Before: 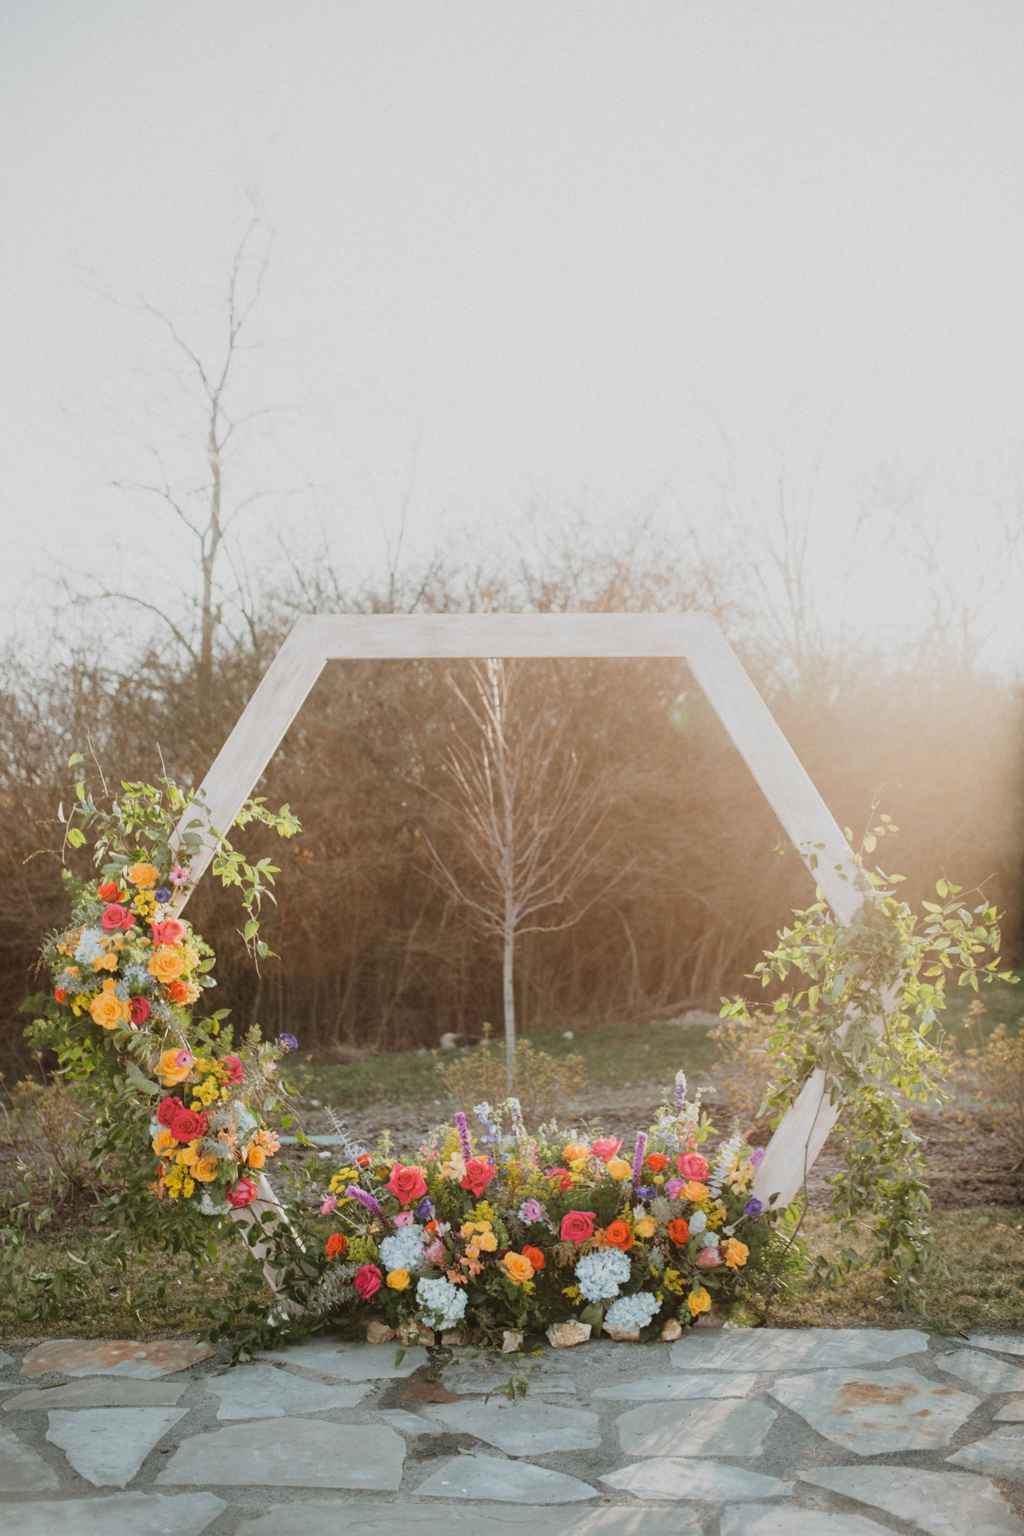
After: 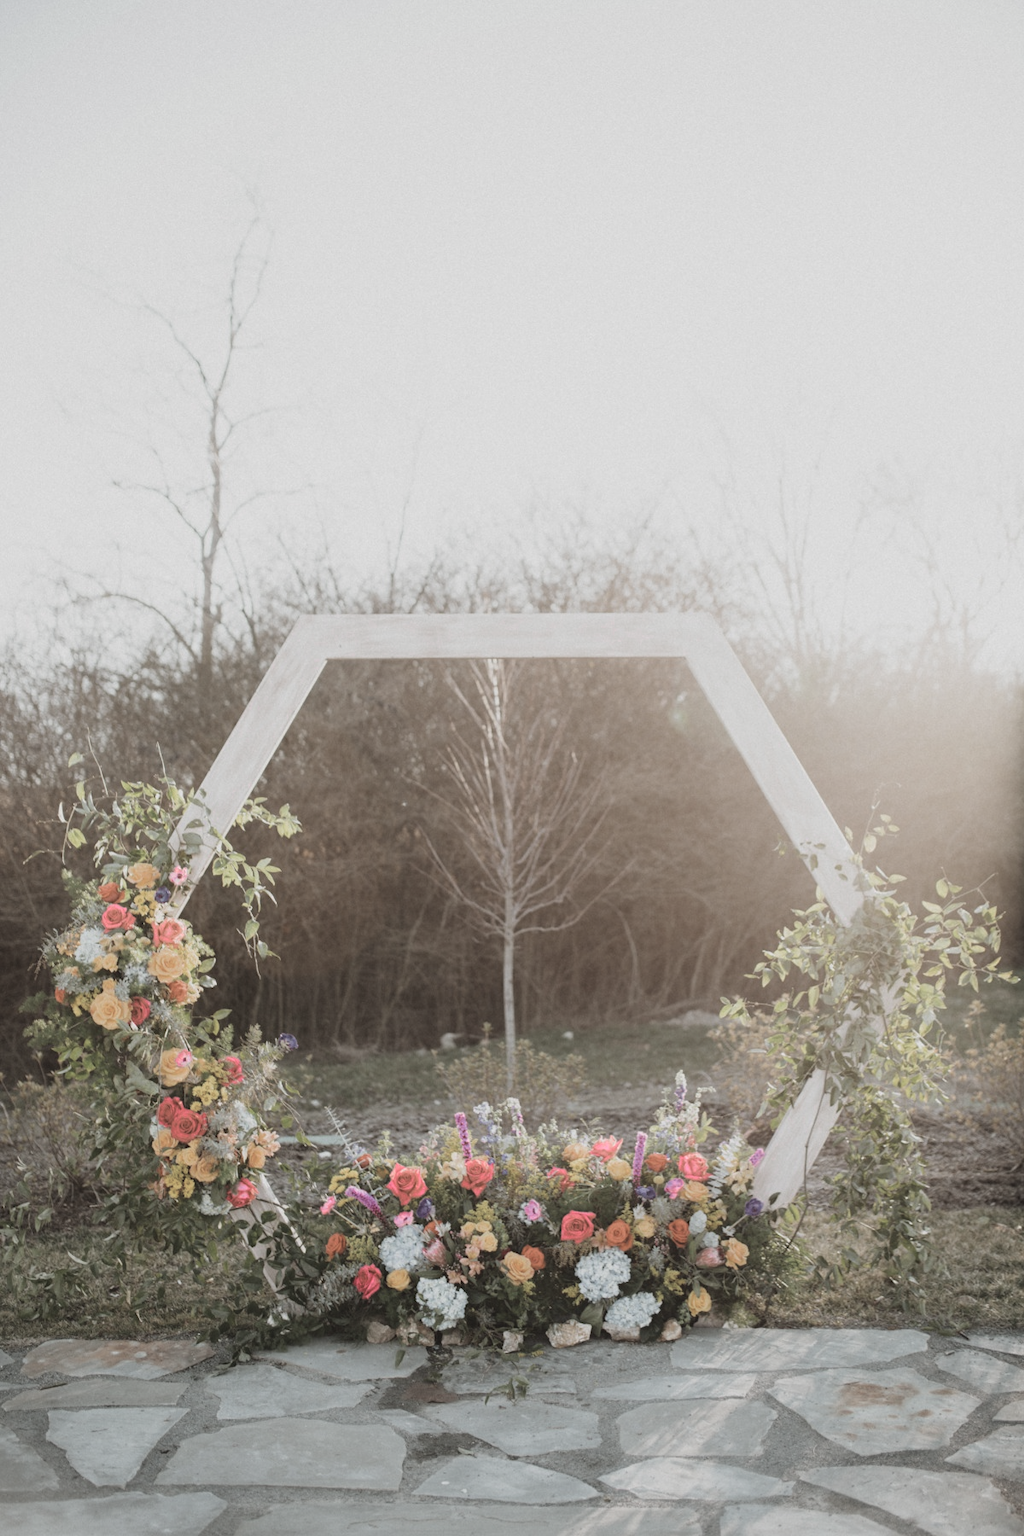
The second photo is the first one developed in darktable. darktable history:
color zones: curves: ch0 [(0, 0.6) (0.129, 0.508) (0.193, 0.483) (0.429, 0.5) (0.571, 0.5) (0.714, 0.5) (0.857, 0.5) (1, 0.6)]; ch1 [(0, 0.481) (0.112, 0.245) (0.213, 0.223) (0.429, 0.233) (0.571, 0.231) (0.683, 0.242) (0.857, 0.296) (1, 0.481)]
exposure: black level correction -0.004, exposure 0.048 EV, compensate exposure bias true, compensate highlight preservation false
